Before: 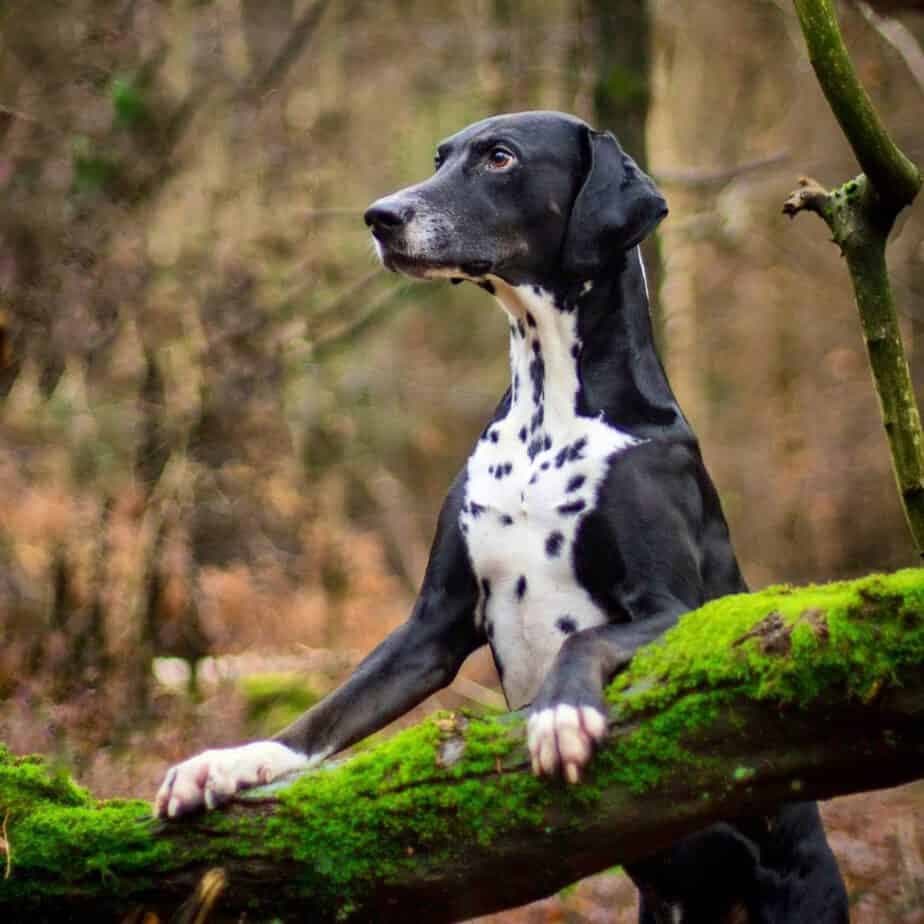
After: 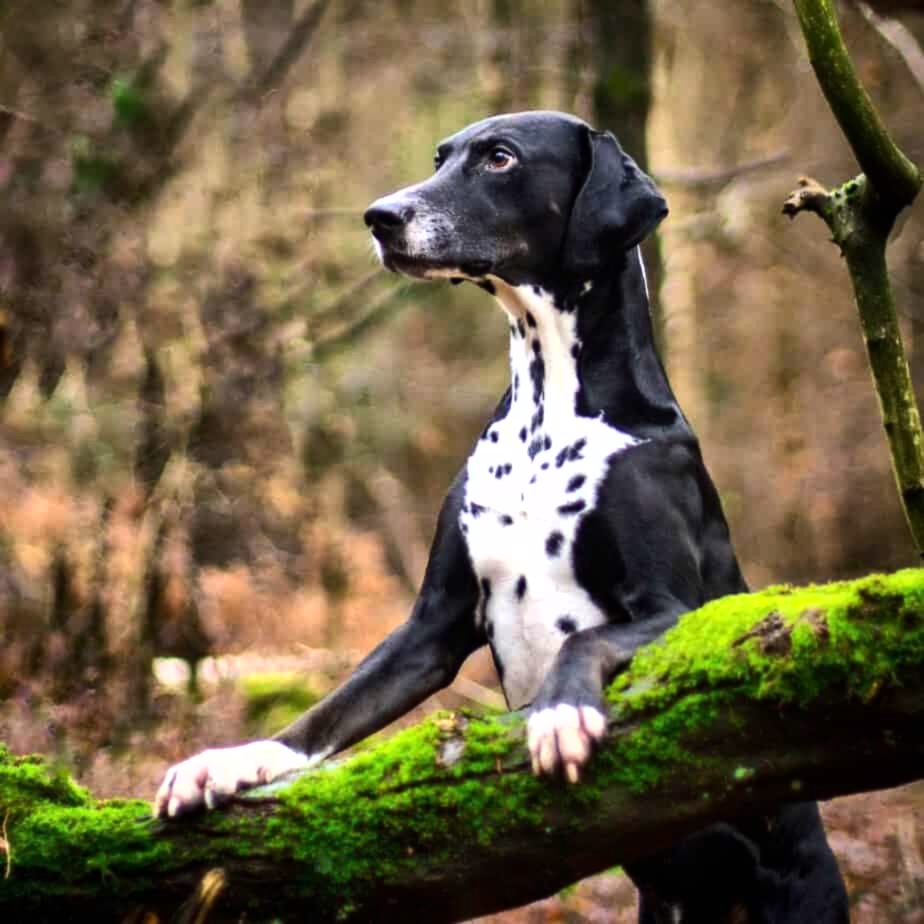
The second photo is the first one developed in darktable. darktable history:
white balance: red 1.009, blue 1.027
tone equalizer: -8 EV -0.75 EV, -7 EV -0.7 EV, -6 EV -0.6 EV, -5 EV -0.4 EV, -3 EV 0.4 EV, -2 EV 0.6 EV, -1 EV 0.7 EV, +0 EV 0.75 EV, edges refinement/feathering 500, mask exposure compensation -1.57 EV, preserve details no
lowpass: radius 0.5, unbound 0
